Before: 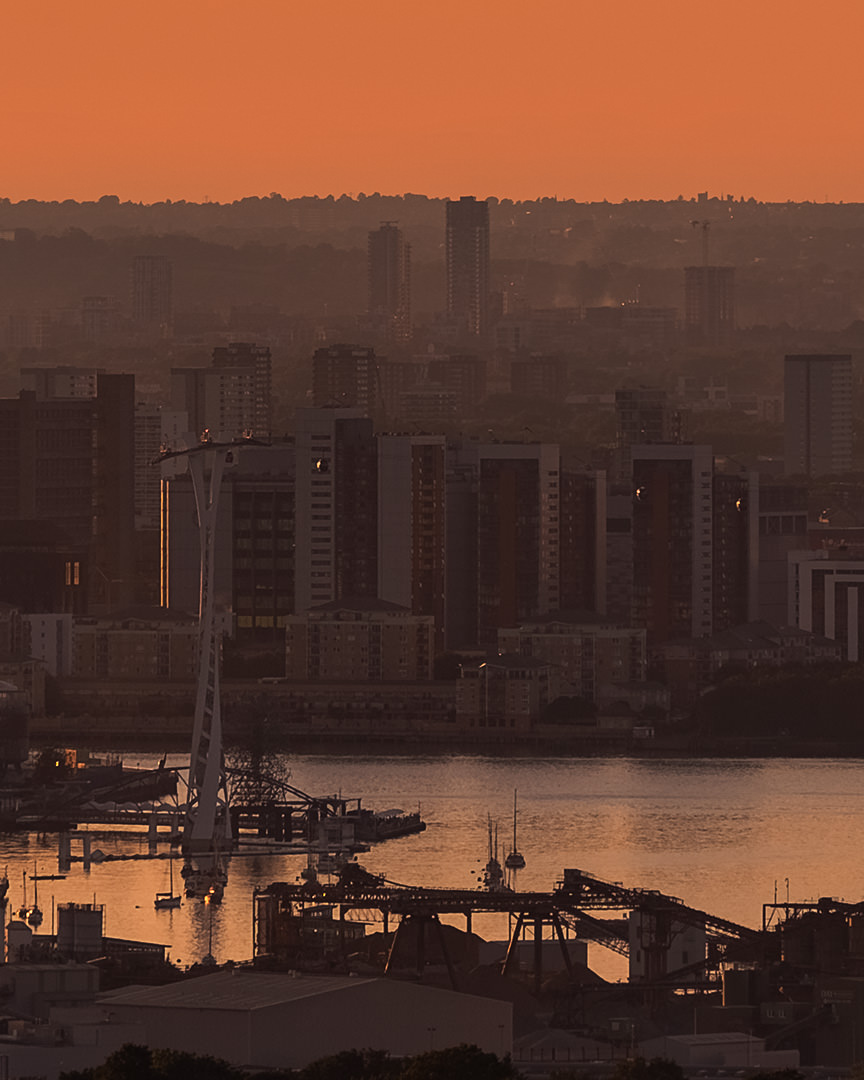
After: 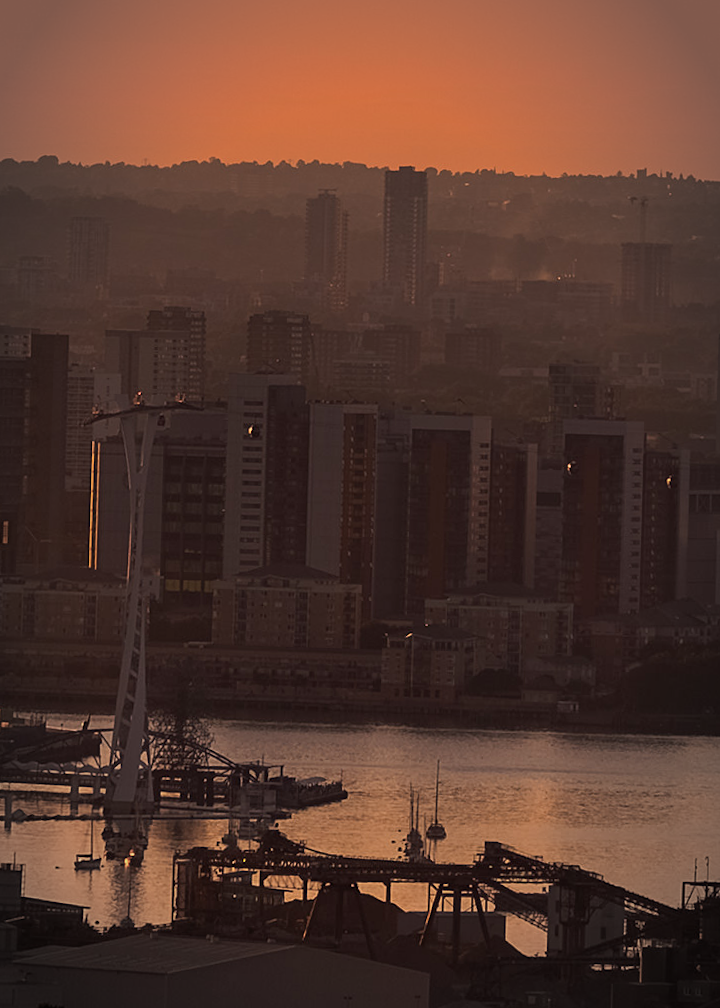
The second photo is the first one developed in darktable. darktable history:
exposure: black level correction 0.001, compensate highlight preservation false
vignetting: automatic ratio true
crop: left 8.026%, right 7.374%
rotate and perspective: rotation 1.57°, crop left 0.018, crop right 0.982, crop top 0.039, crop bottom 0.961
